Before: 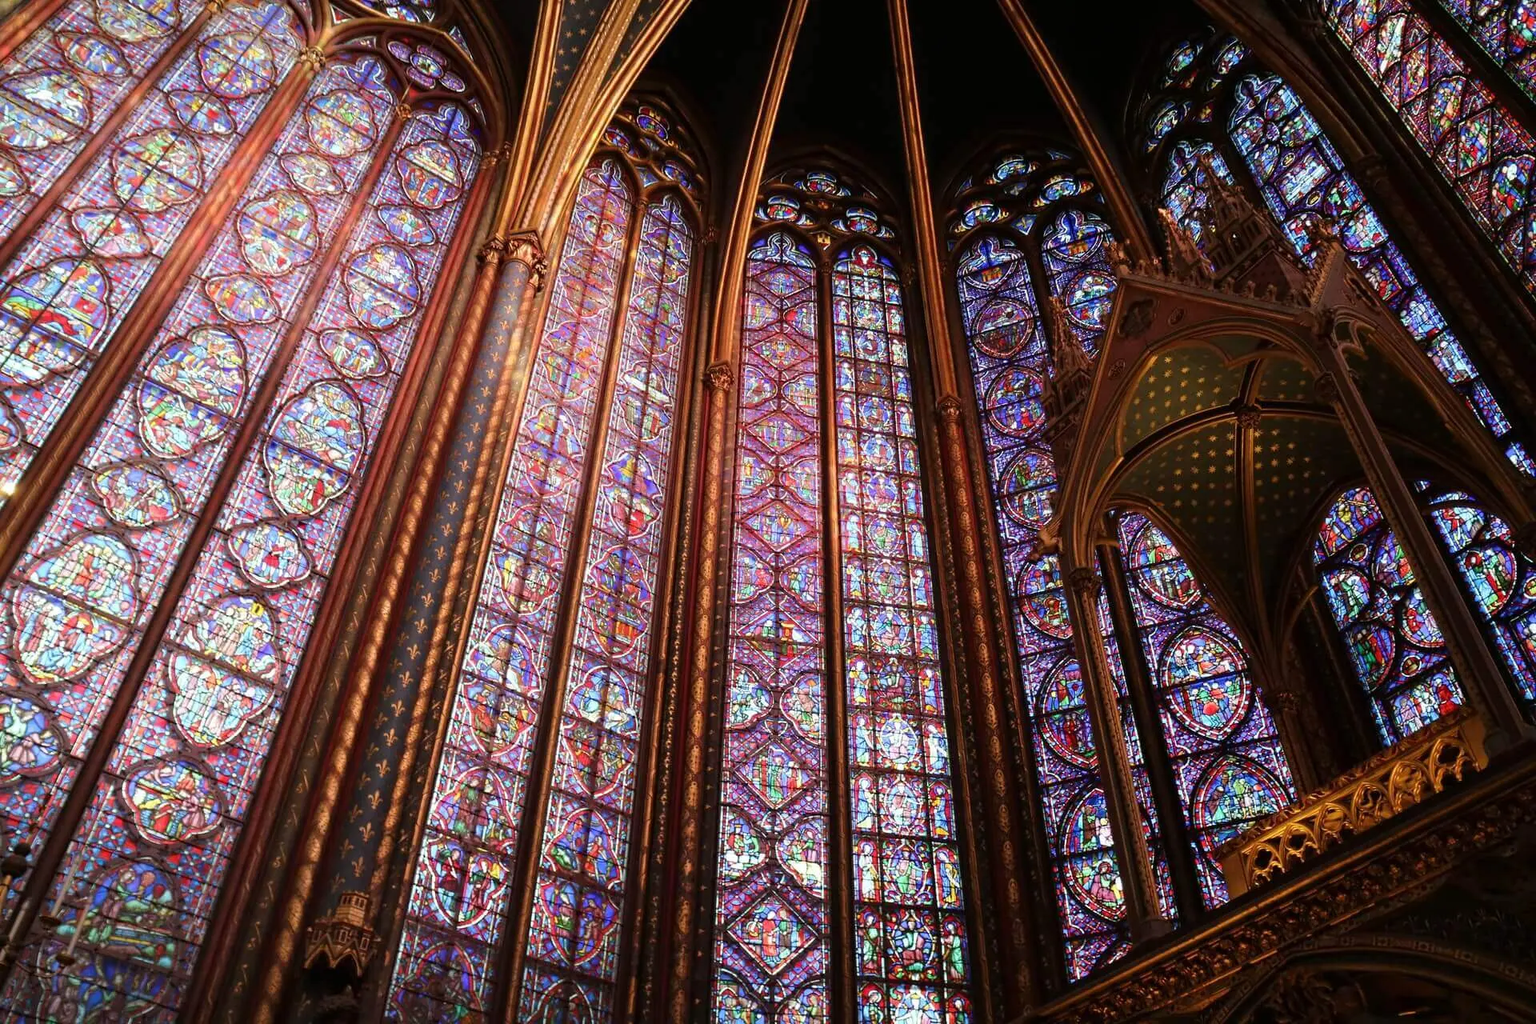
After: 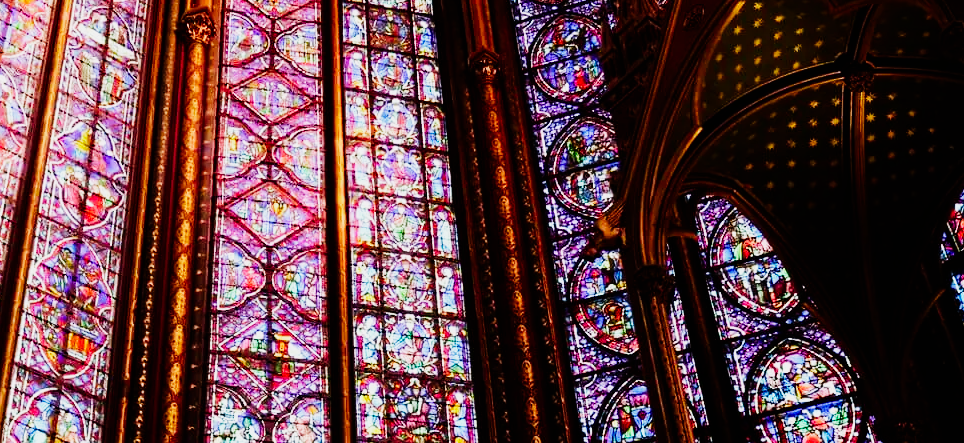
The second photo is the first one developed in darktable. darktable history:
color balance rgb: perceptual saturation grading › global saturation 30%, global vibrance 20%
sigmoid: contrast 1.8, skew -0.2, preserve hue 0%, red attenuation 0.1, red rotation 0.035, green attenuation 0.1, green rotation -0.017, blue attenuation 0.15, blue rotation -0.052, base primaries Rec2020
tone equalizer: -8 EV -0.75 EV, -7 EV -0.7 EV, -6 EV -0.6 EV, -5 EV -0.4 EV, -3 EV 0.4 EV, -2 EV 0.6 EV, -1 EV 0.7 EV, +0 EV 0.75 EV, edges refinement/feathering 500, mask exposure compensation -1.57 EV, preserve details no
crop: left 36.607%, top 34.735%, right 13.146%, bottom 30.611%
